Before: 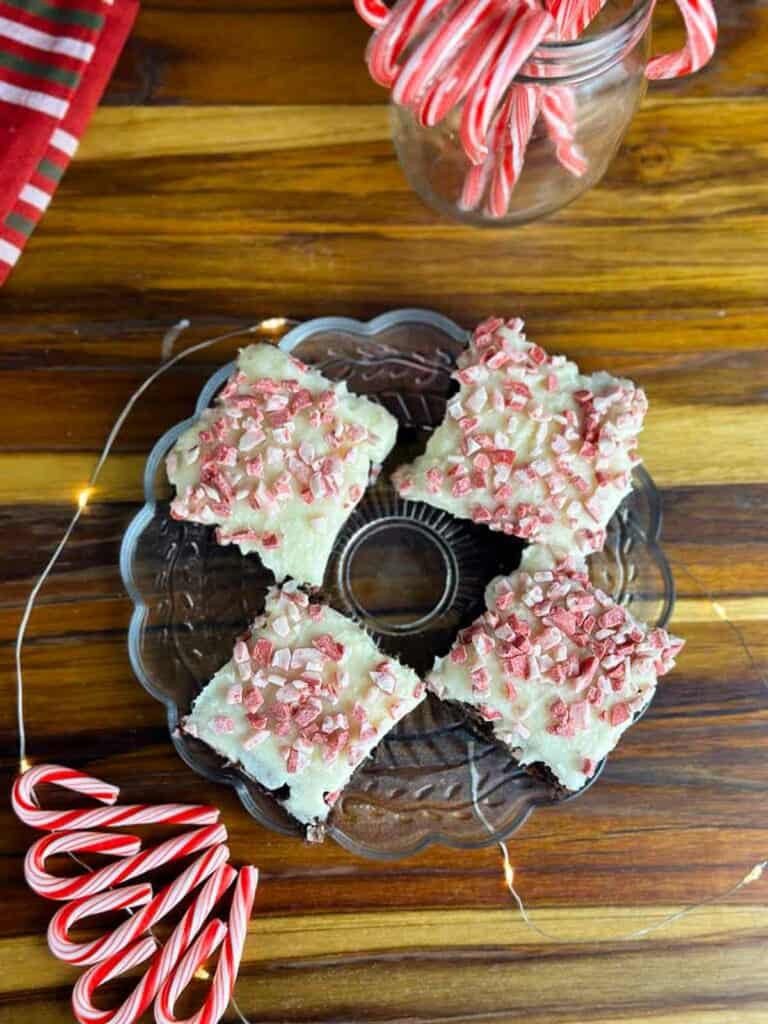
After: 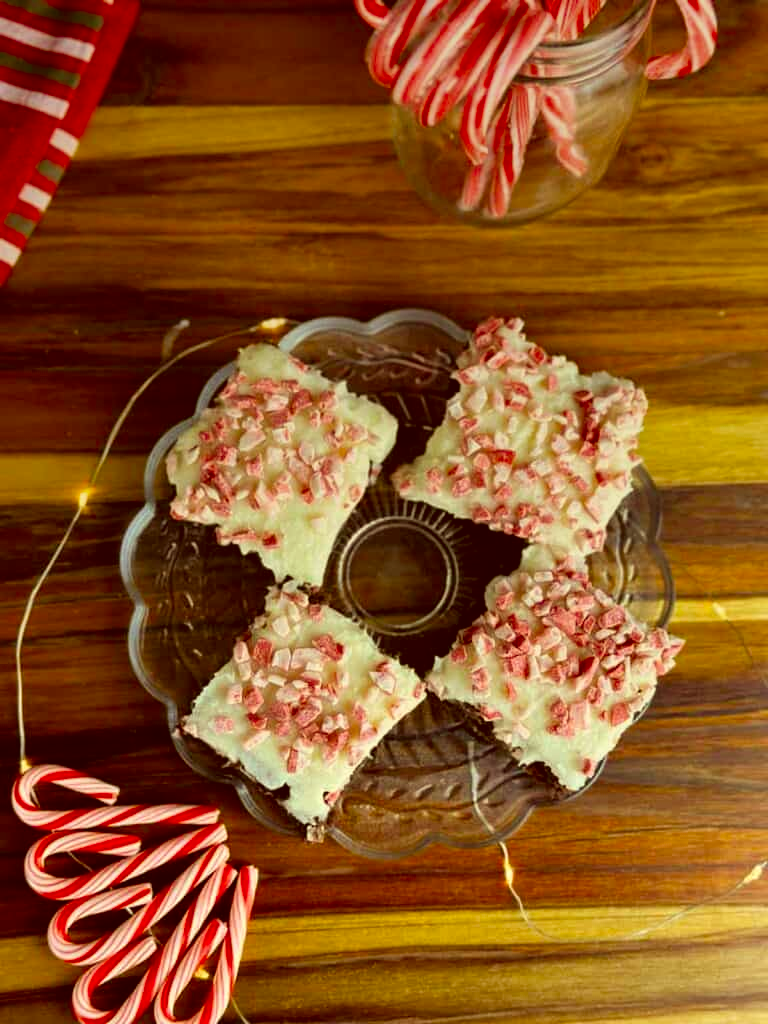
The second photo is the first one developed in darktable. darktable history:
graduated density: on, module defaults
color balance rgb: perceptual saturation grading › global saturation 8.89%, saturation formula JzAzBz (2021)
color correction: highlights a* 1.12, highlights b* 24.26, shadows a* 15.58, shadows b* 24.26
